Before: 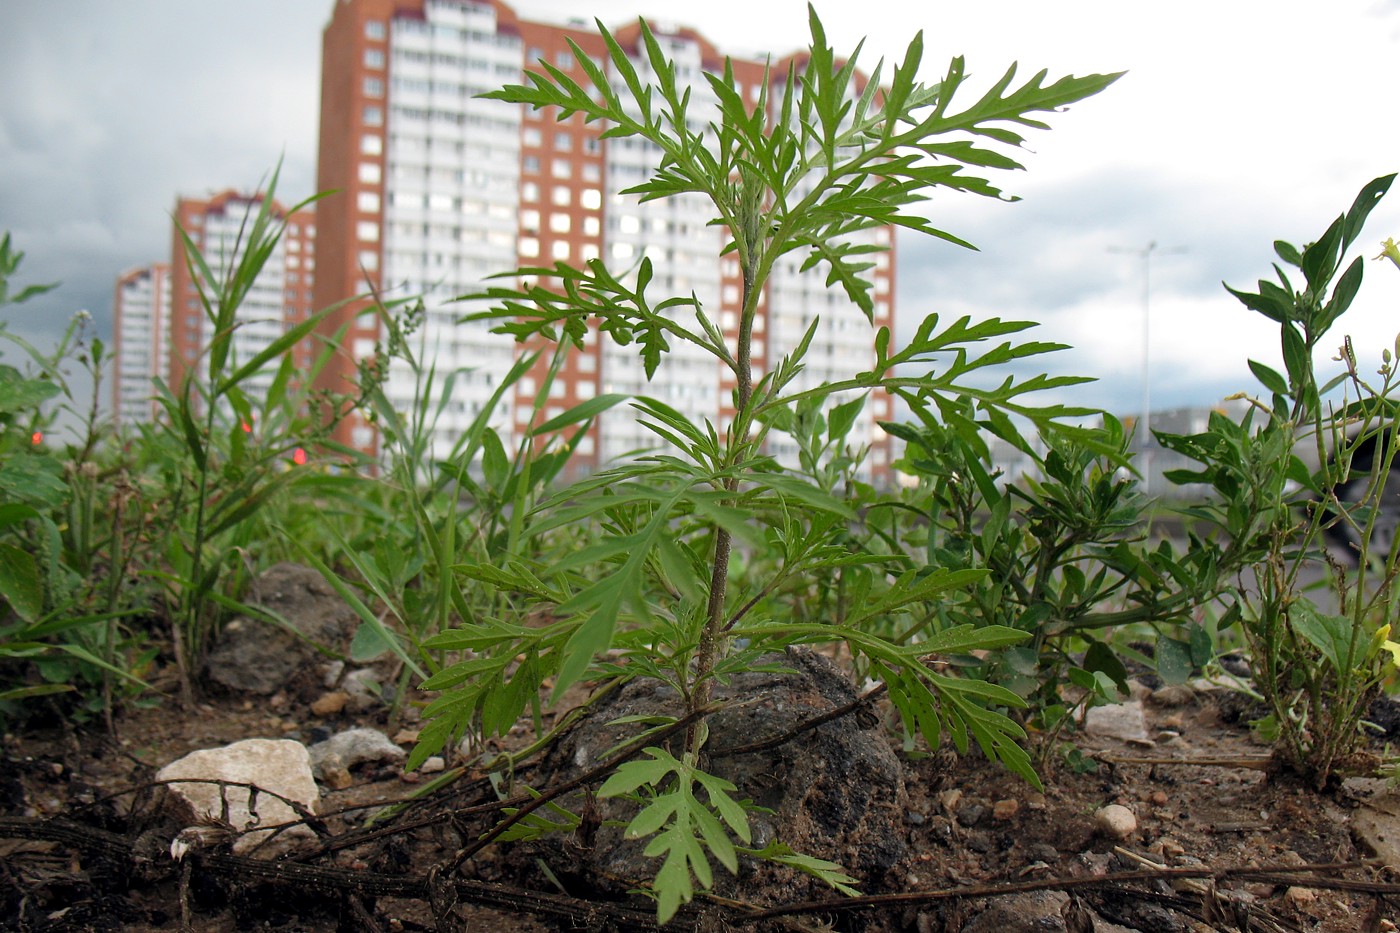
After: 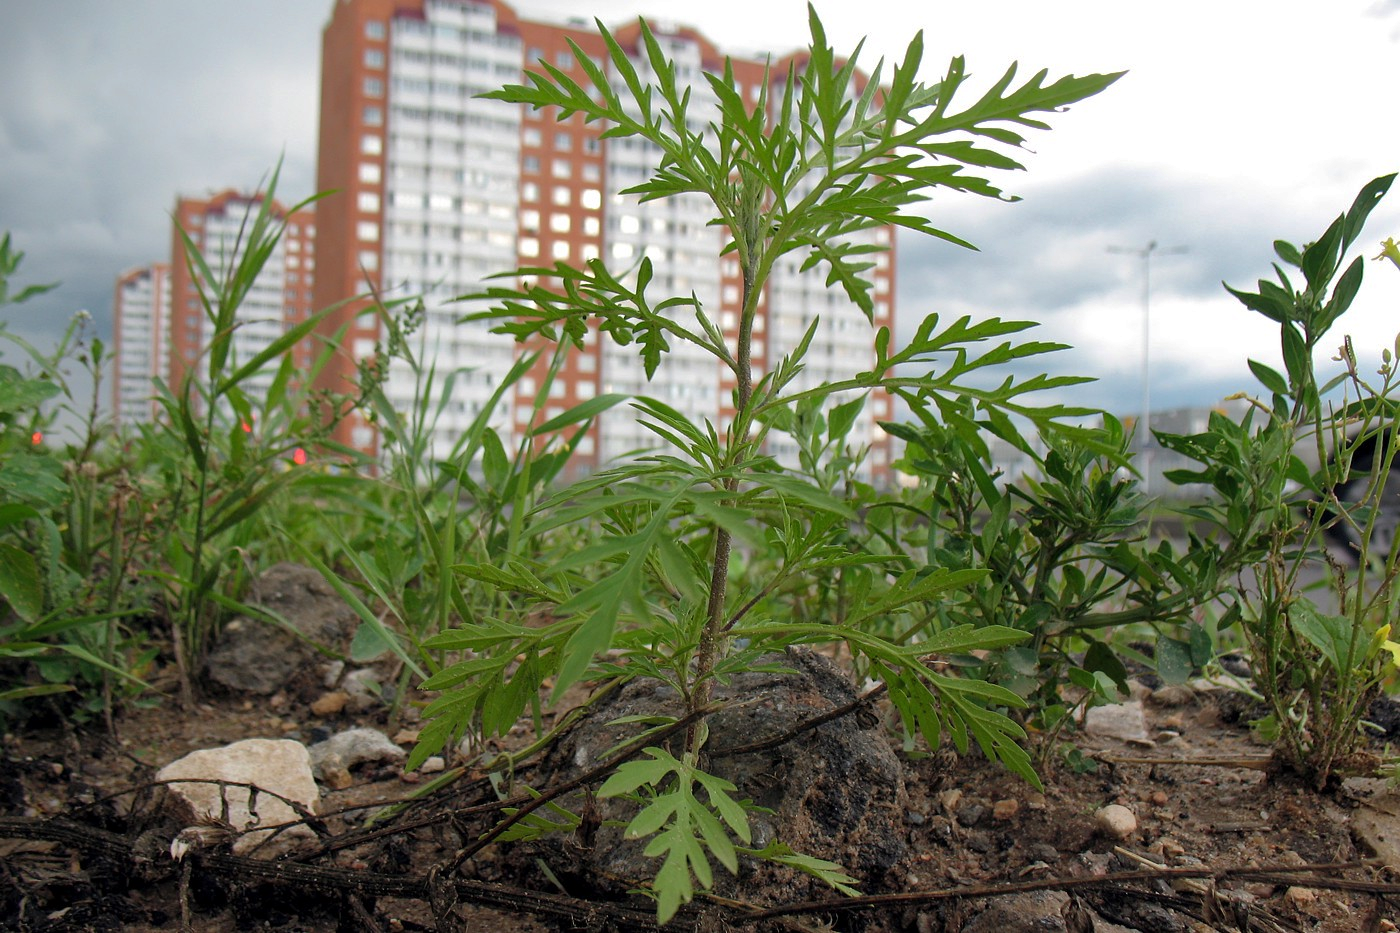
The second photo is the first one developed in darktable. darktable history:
shadows and highlights: shadows 30.02
